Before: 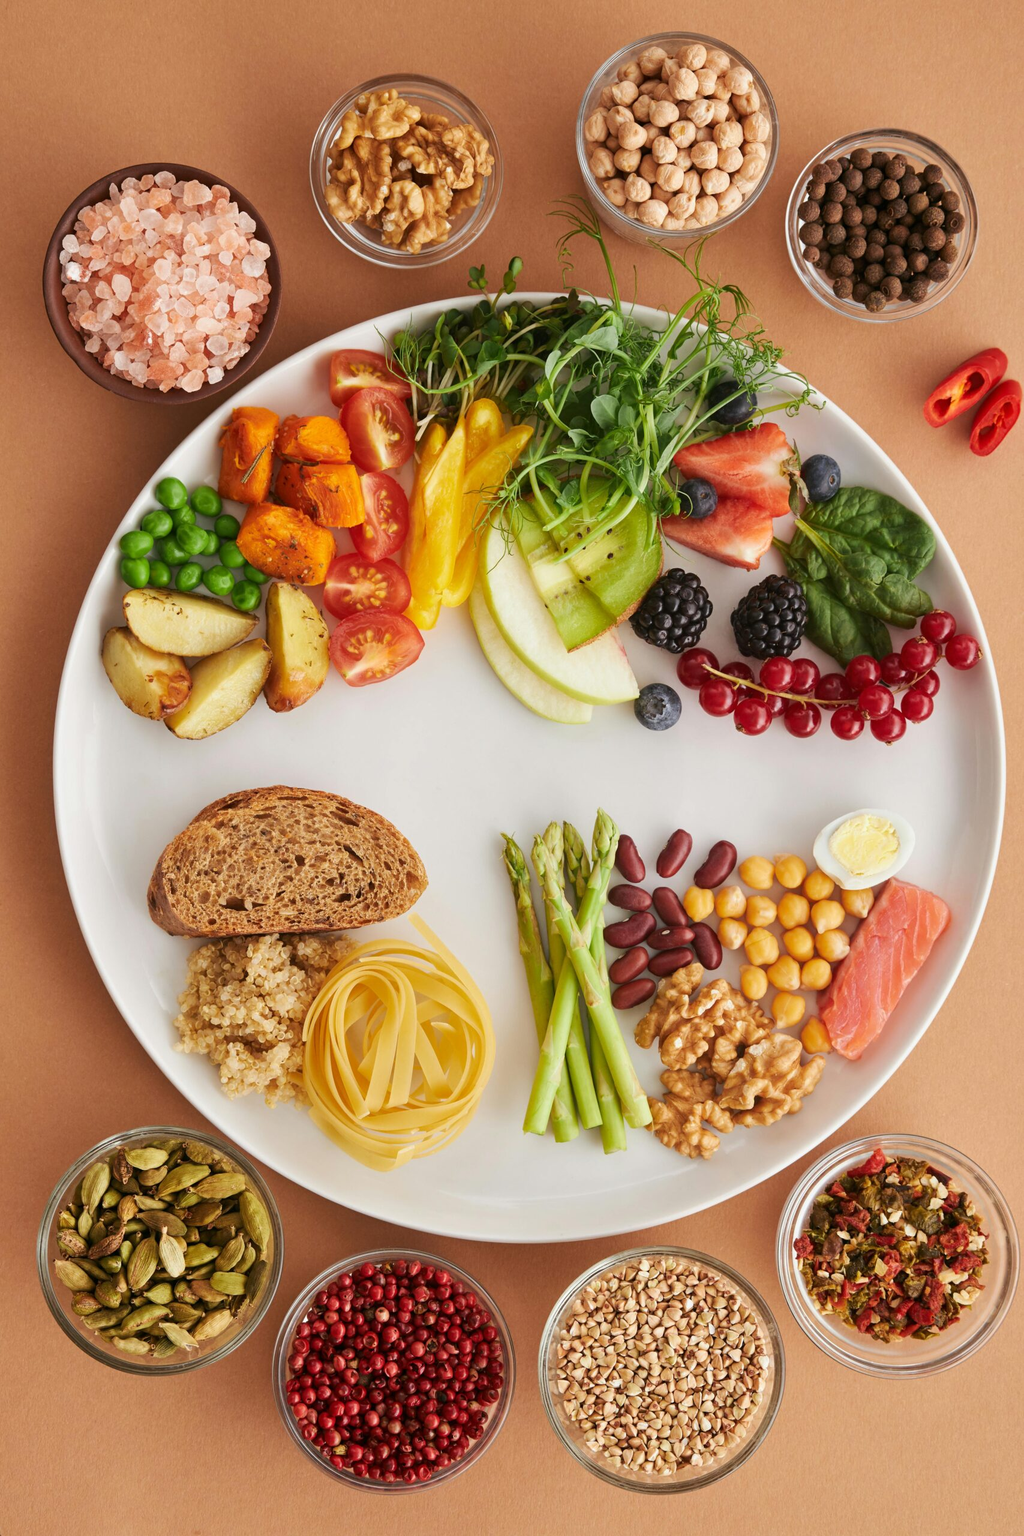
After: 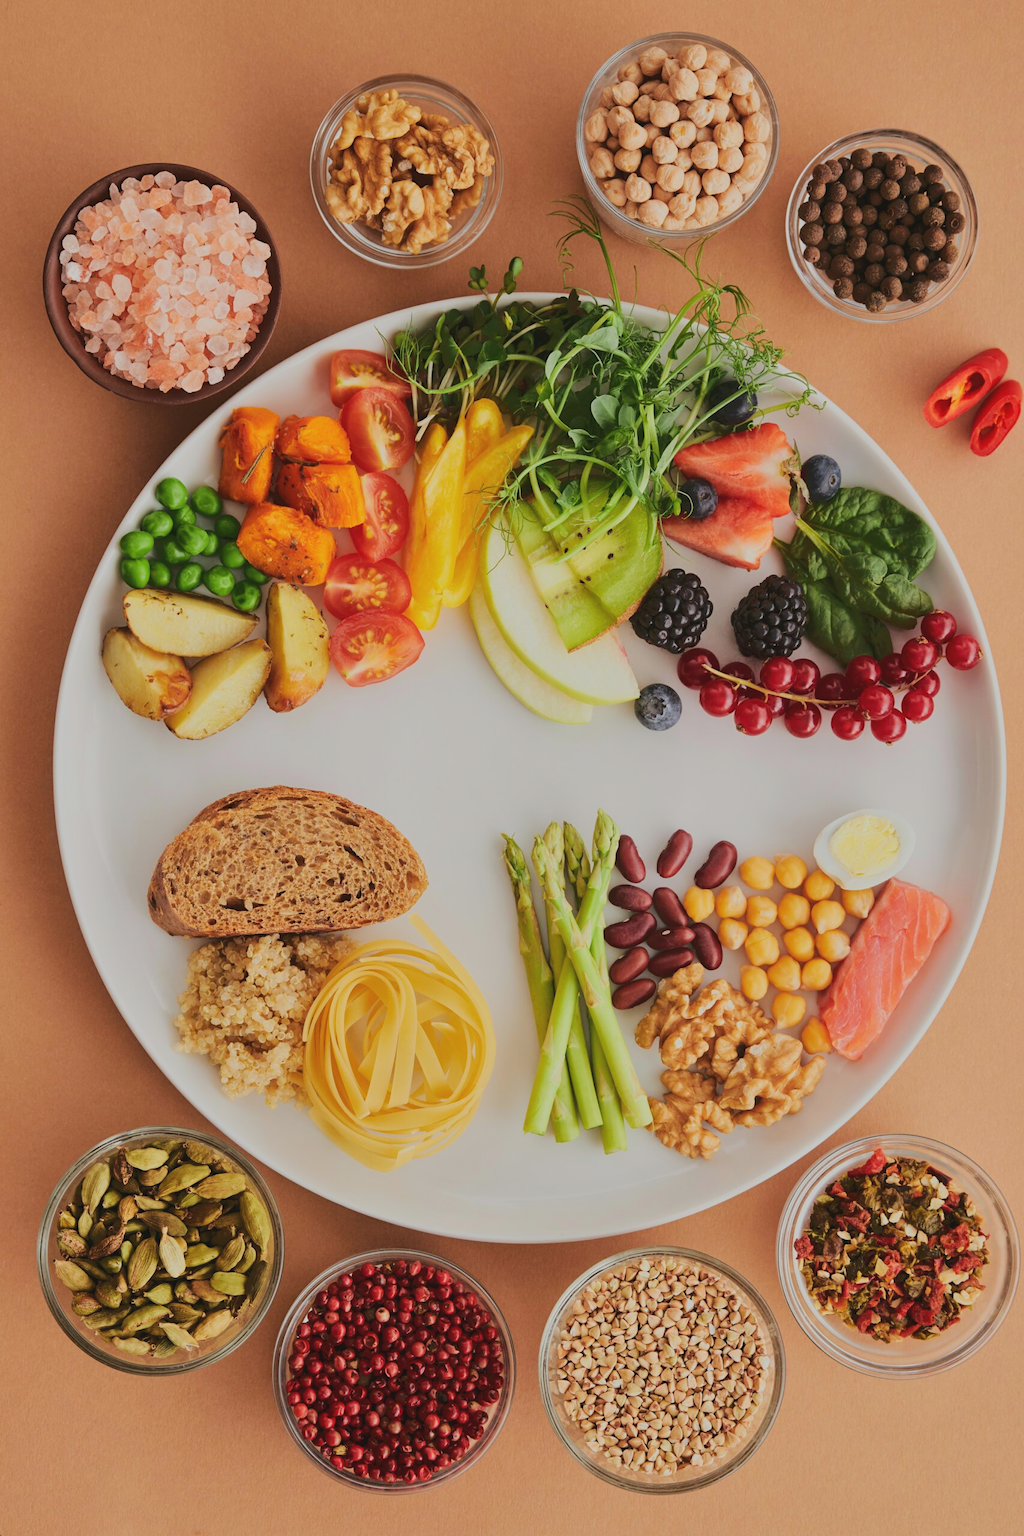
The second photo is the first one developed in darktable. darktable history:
sigmoid: contrast 1.12, target black 0.582, color processing RGB ratio
tone equalizer: -6 EV -0.17 EV, -3 EV -1.03 EV
